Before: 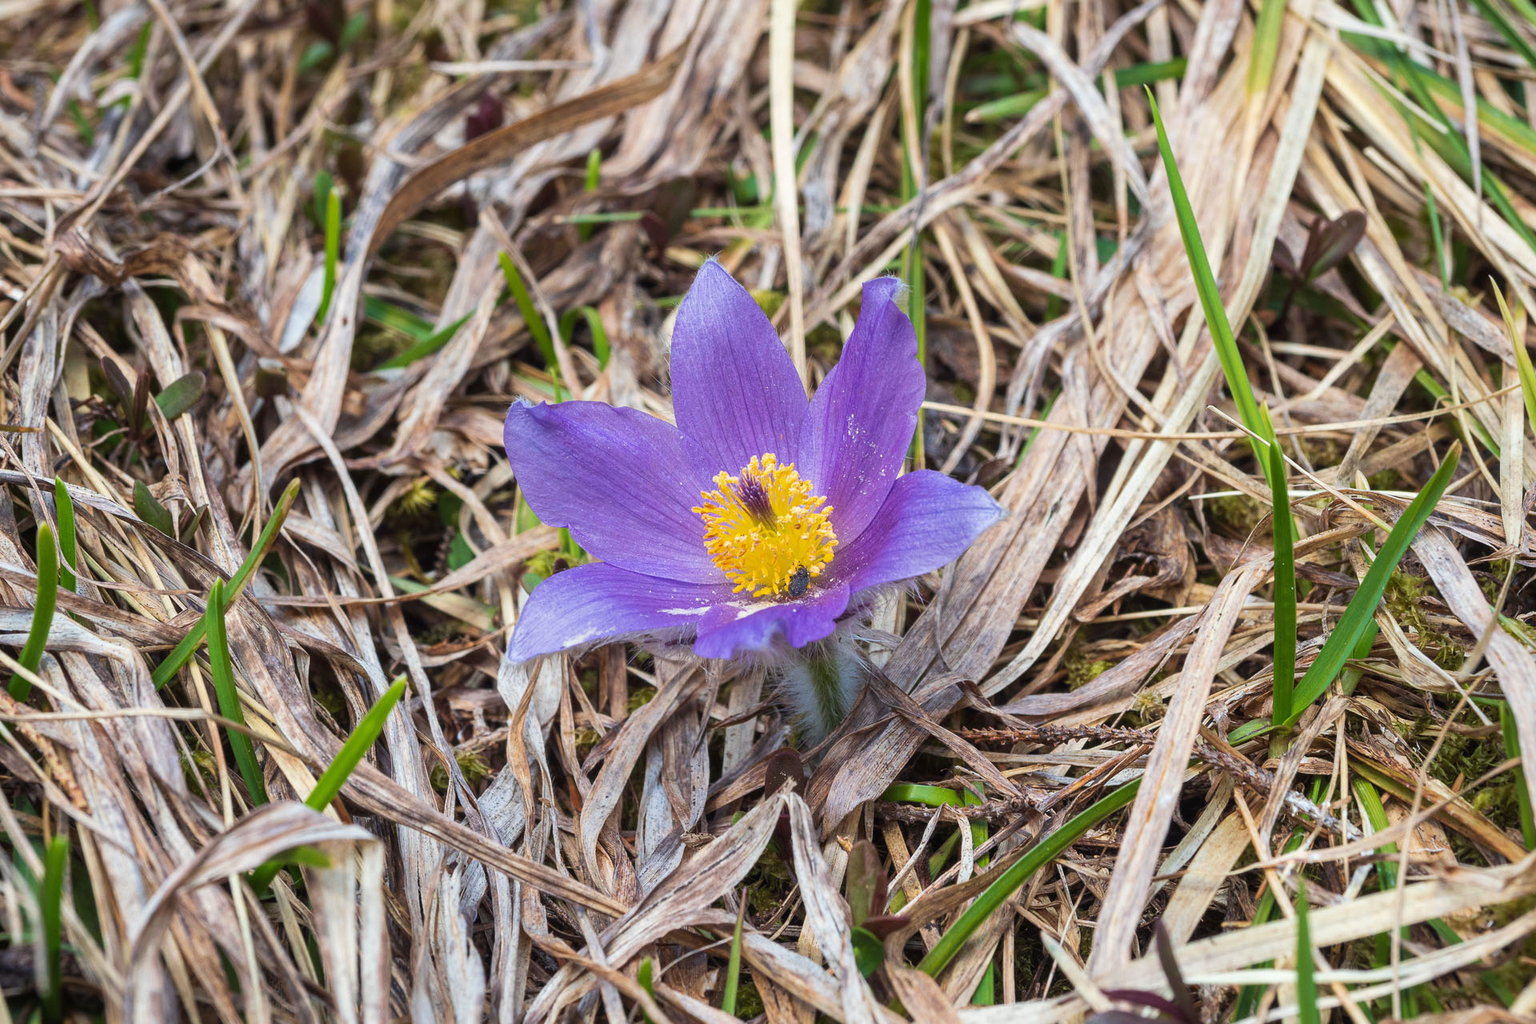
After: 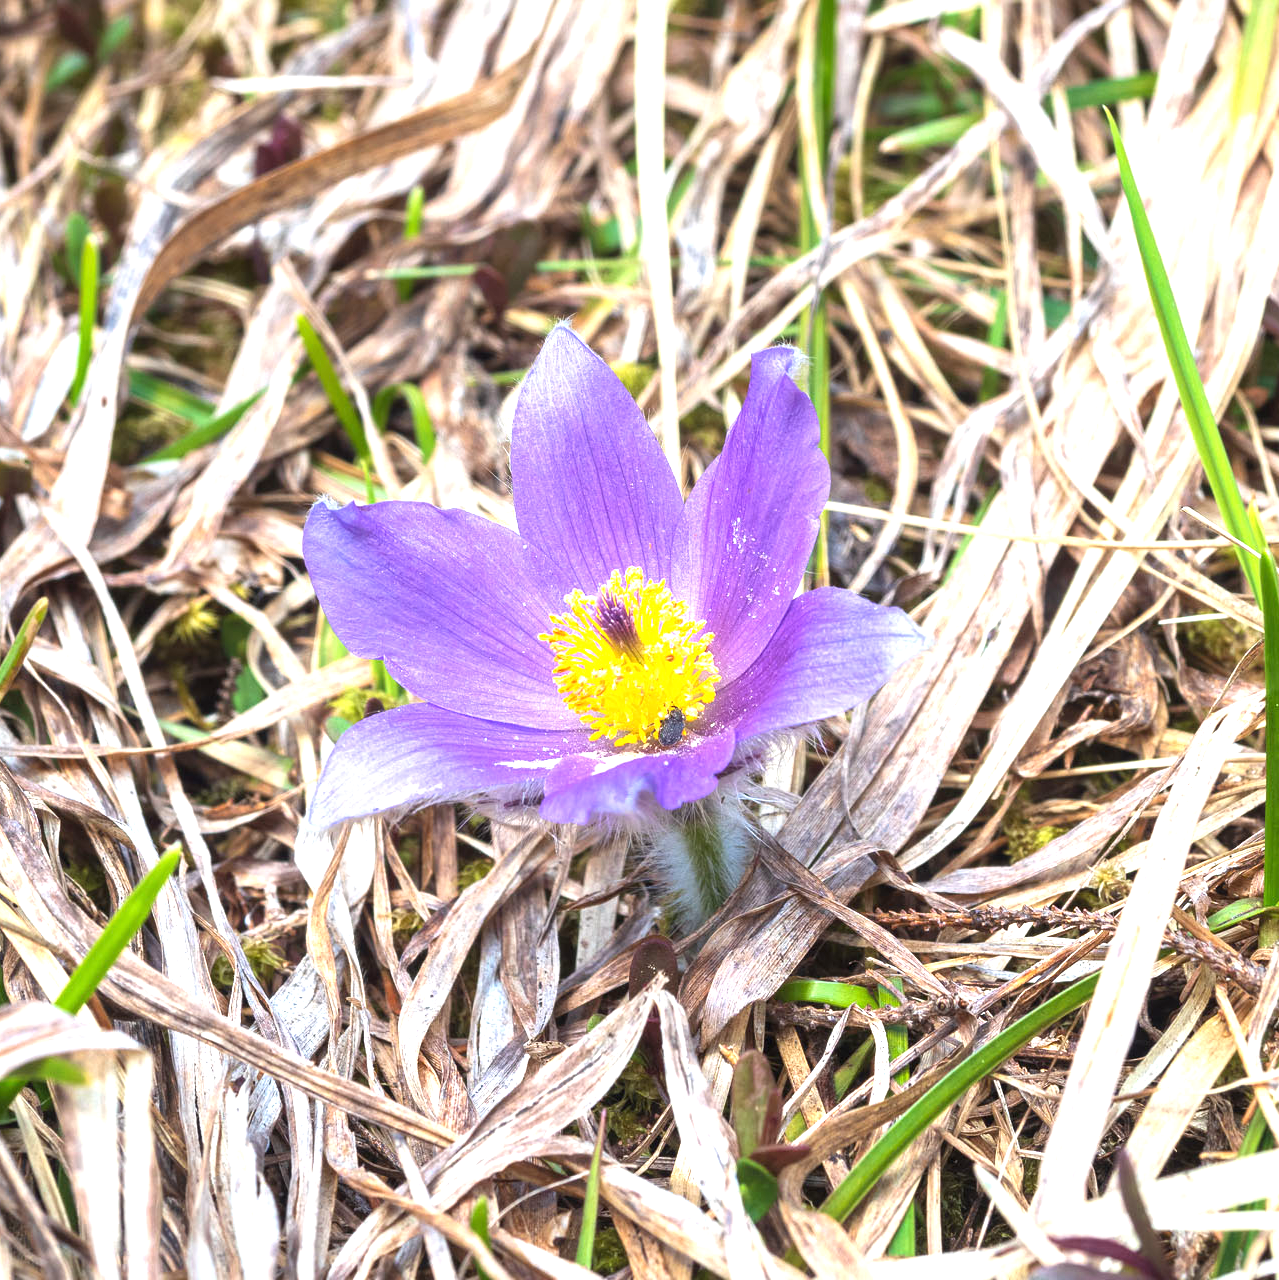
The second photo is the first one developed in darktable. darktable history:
crop: left 17.061%, right 16.309%
tone equalizer: edges refinement/feathering 500, mask exposure compensation -1.57 EV, preserve details no
exposure: black level correction 0, exposure 1.107 EV, compensate highlight preservation false
